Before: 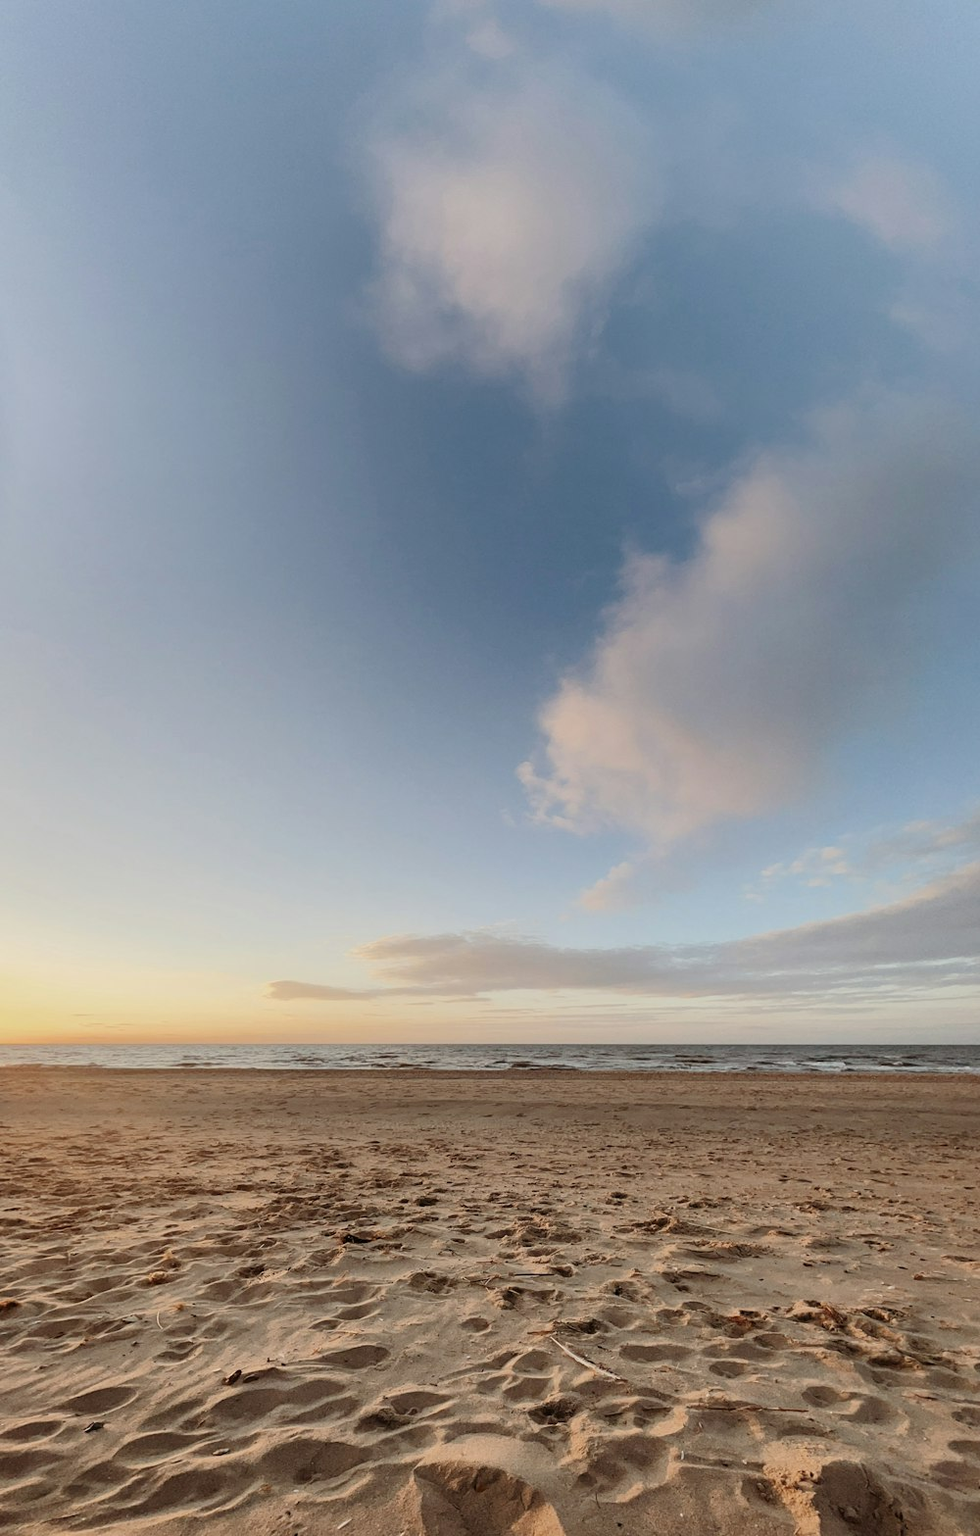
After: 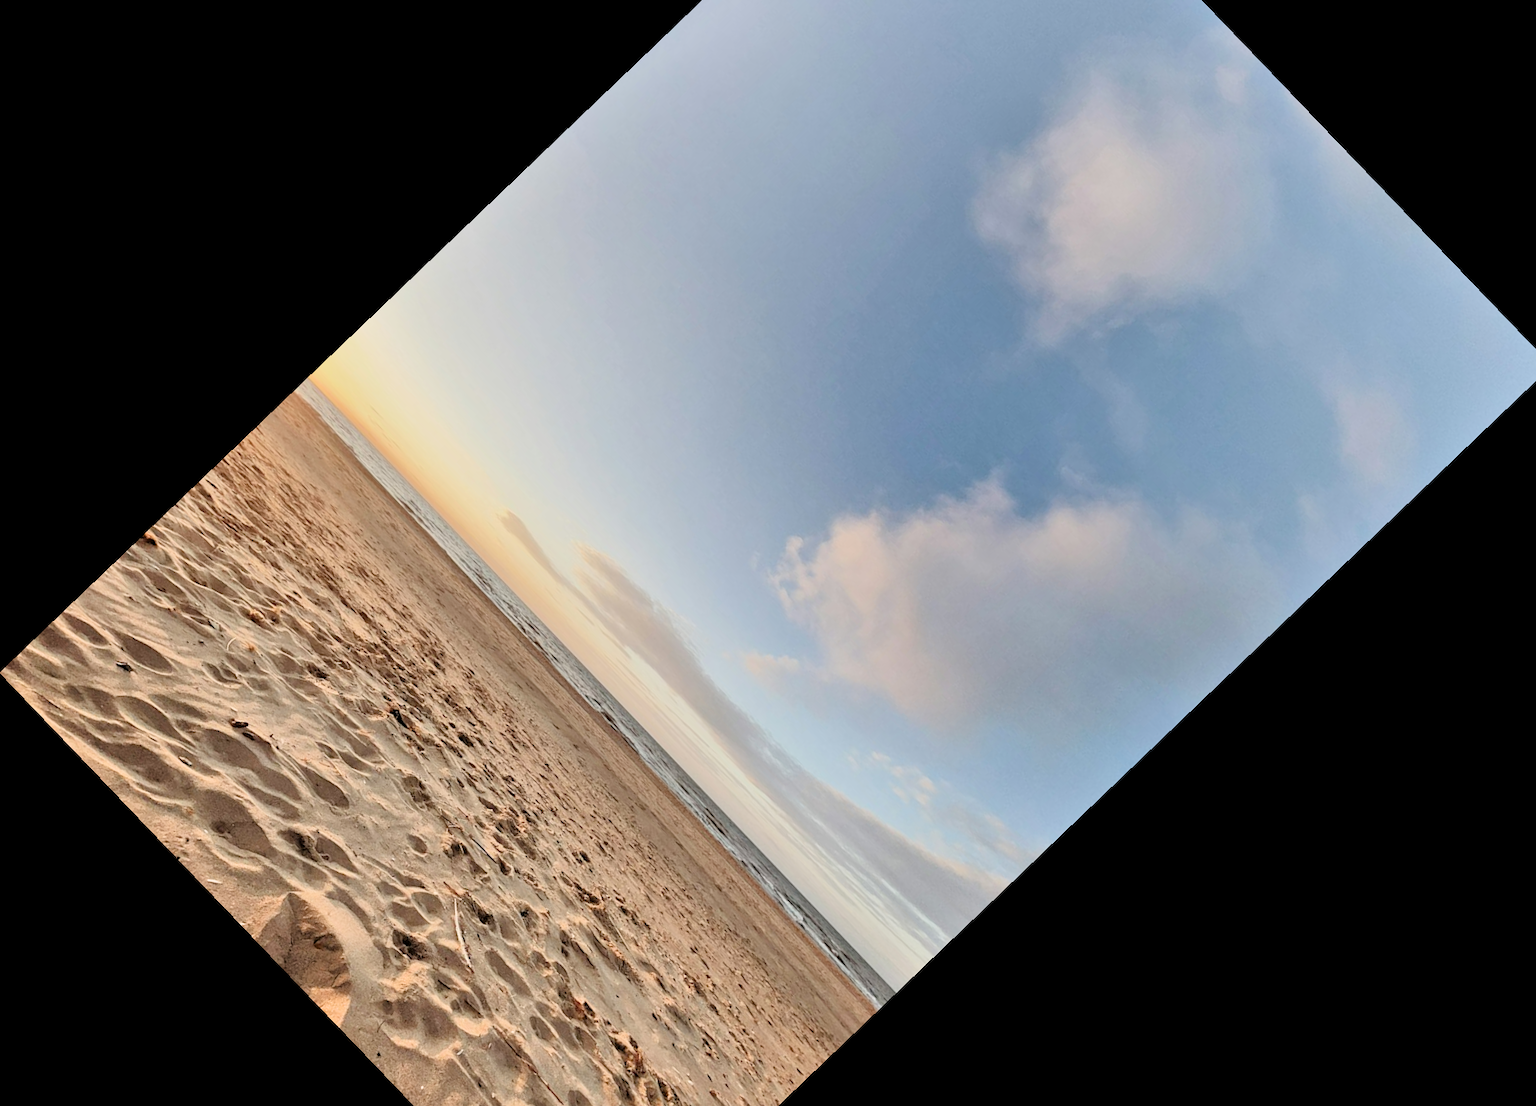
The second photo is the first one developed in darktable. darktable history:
crop and rotate: angle -46.26°, top 16.234%, right 0.912%, bottom 11.704%
filmic rgb: black relative exposure -8.07 EV, white relative exposure 3 EV, hardness 5.35, contrast 1.25
tone equalizer: -7 EV 0.15 EV, -6 EV 0.6 EV, -5 EV 1.15 EV, -4 EV 1.33 EV, -3 EV 1.15 EV, -2 EV 0.6 EV, -1 EV 0.15 EV, mask exposure compensation -0.5 EV
